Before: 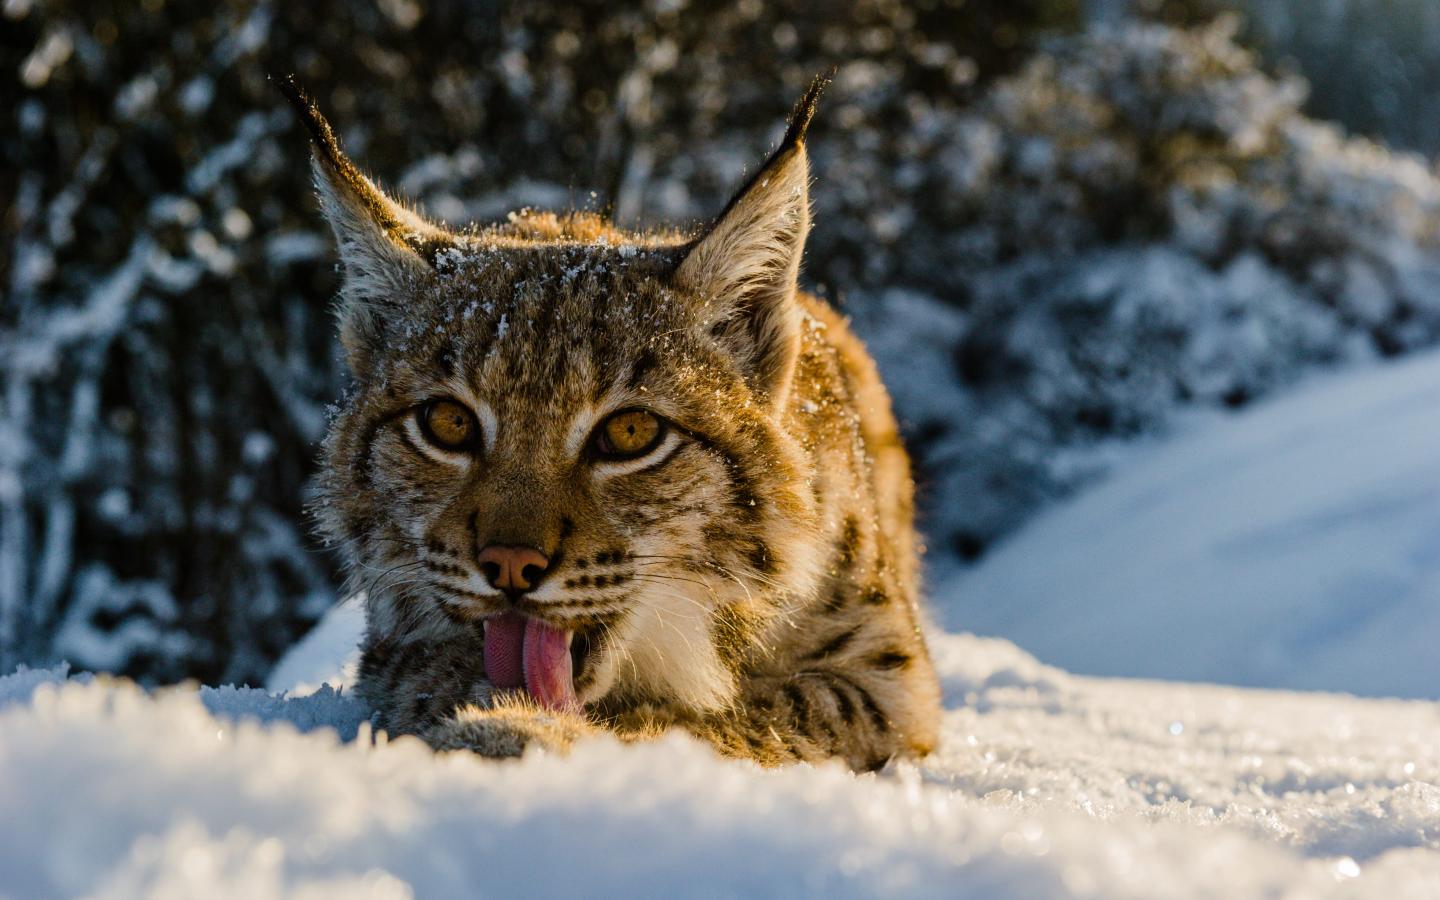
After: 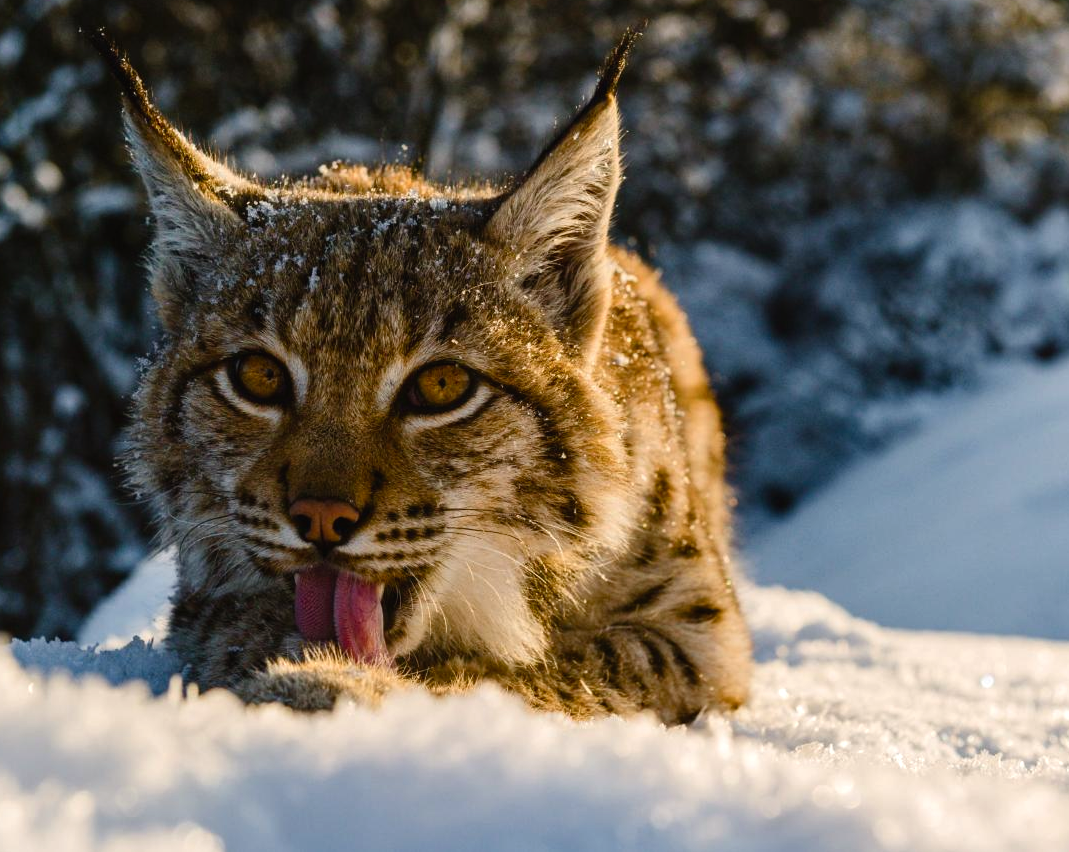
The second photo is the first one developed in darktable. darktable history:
color balance rgb: shadows lift › chroma 1%, shadows lift › hue 28.8°, power › hue 60°, highlights gain › chroma 1%, highlights gain › hue 60°, global offset › luminance 0.25%, perceptual saturation grading › highlights -20%, perceptual saturation grading › shadows 20%, perceptual brilliance grading › highlights 5%, perceptual brilliance grading › shadows -10%, global vibrance 19.67%
crop and rotate: left 13.15%, top 5.251%, right 12.609%
